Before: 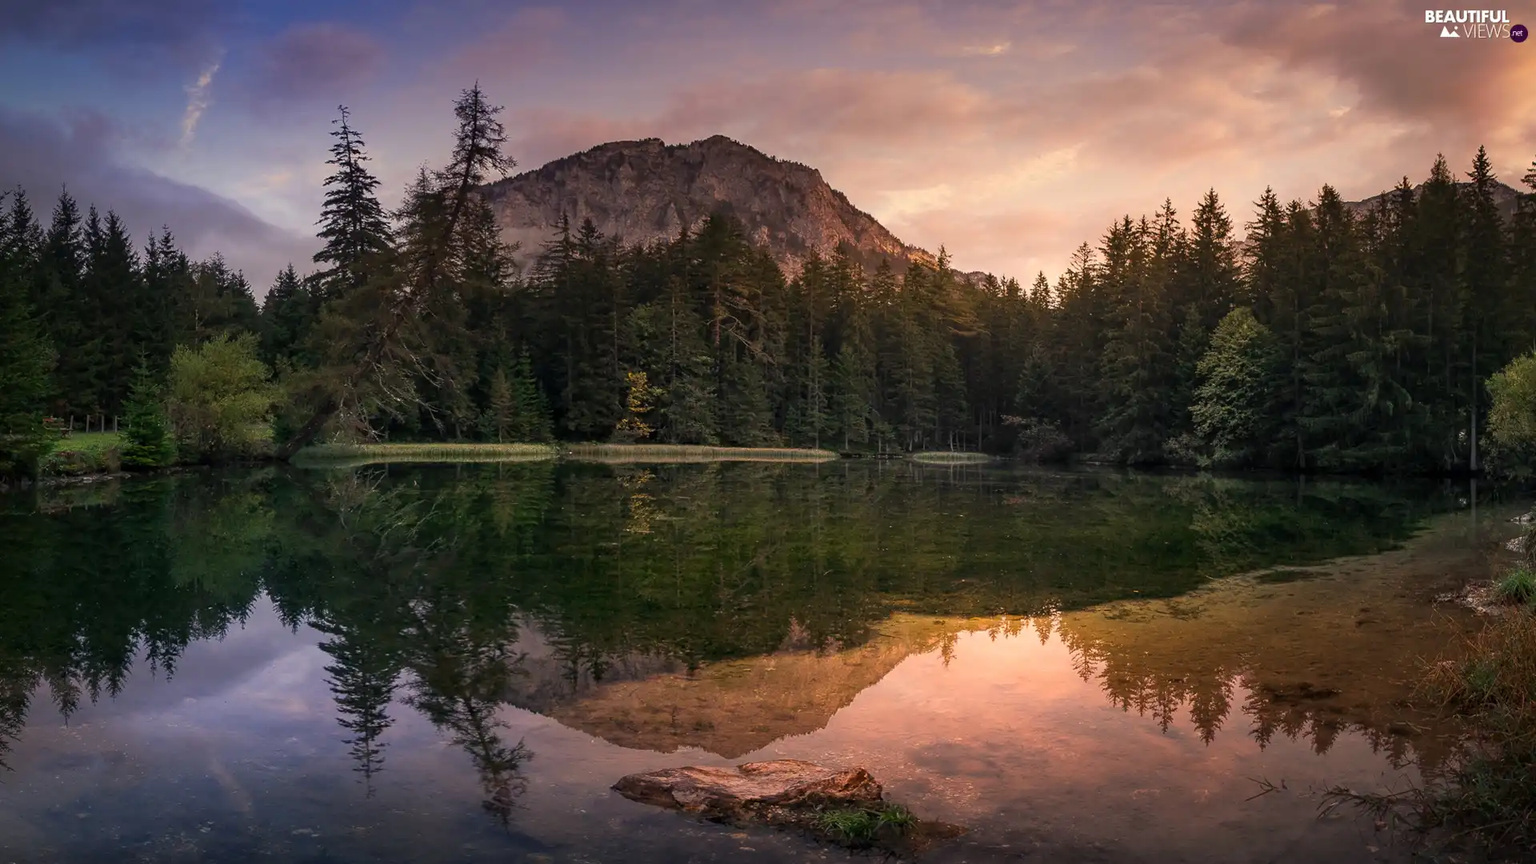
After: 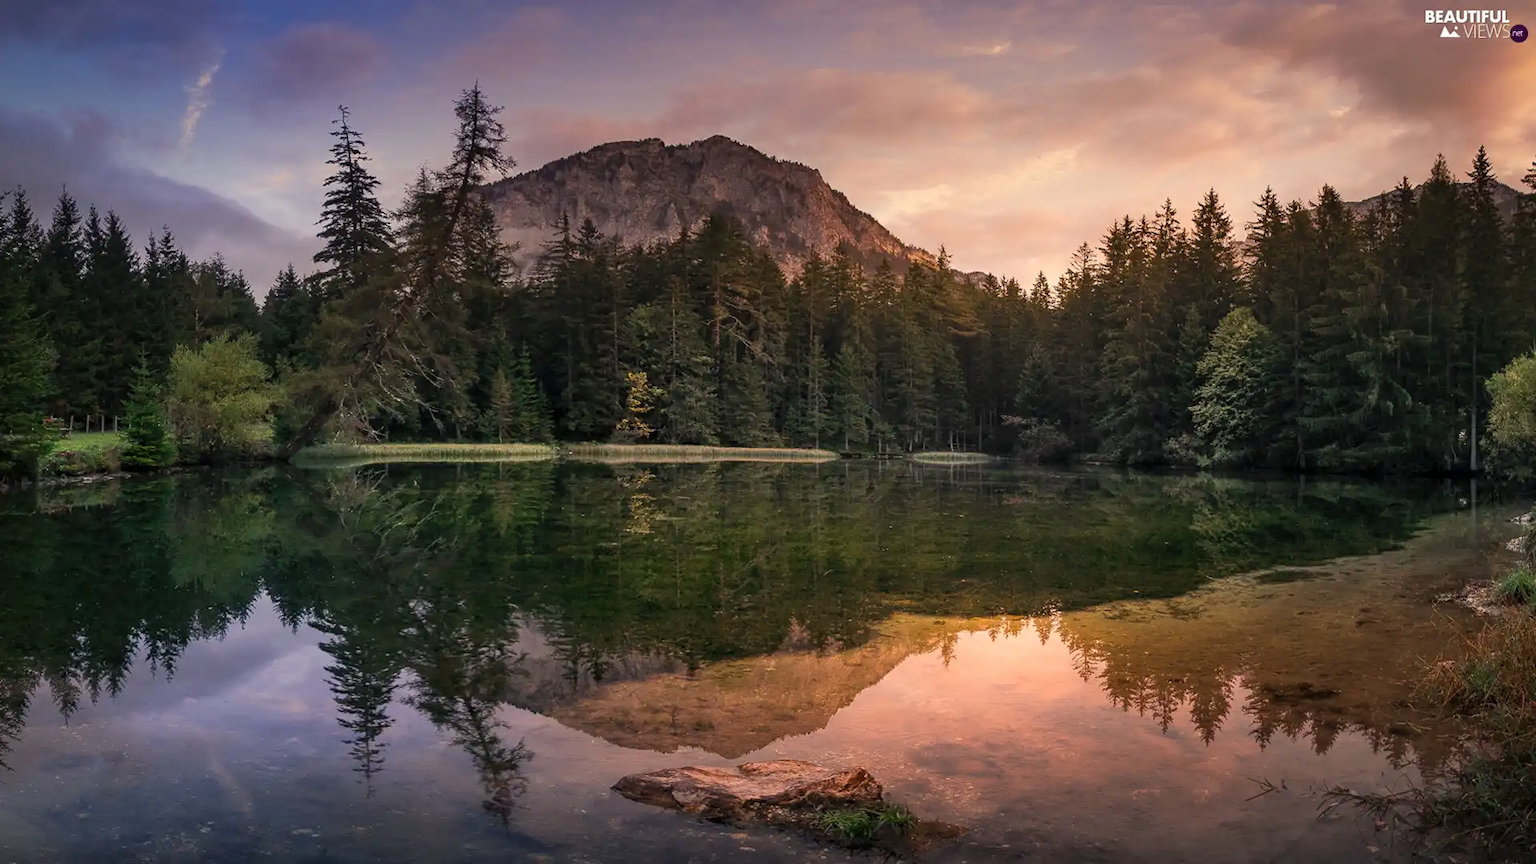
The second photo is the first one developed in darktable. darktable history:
shadows and highlights: shadows 36.36, highlights -27.15, soften with gaussian
